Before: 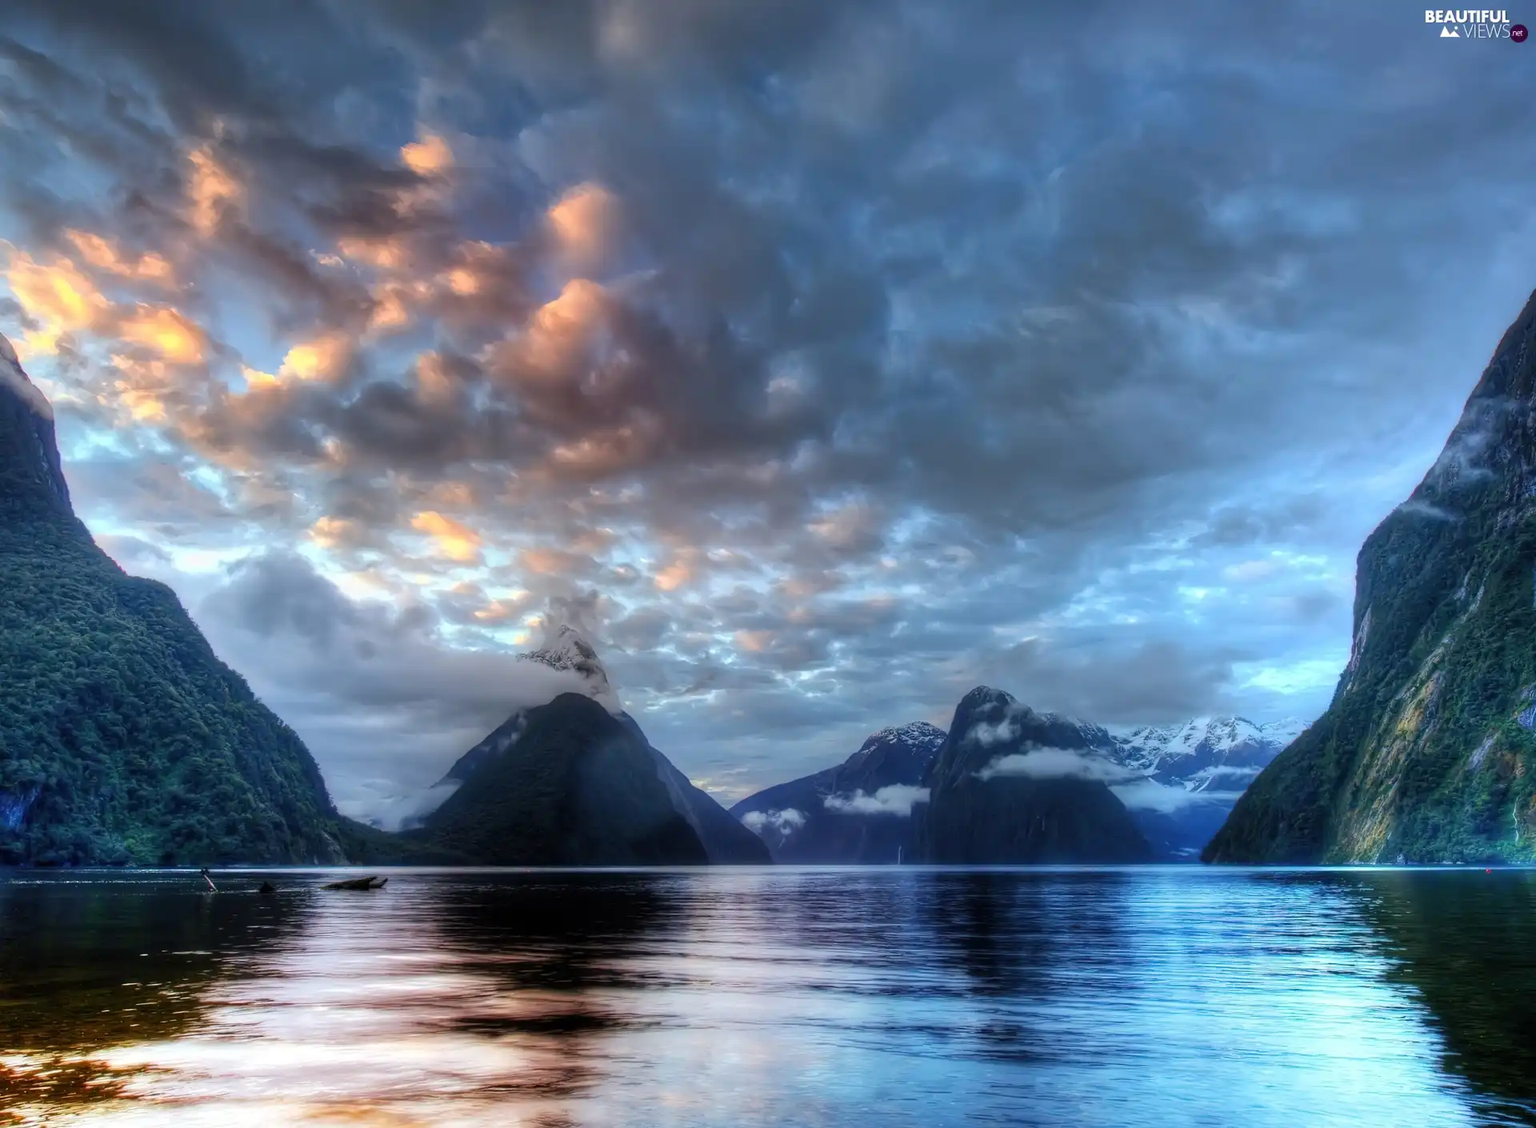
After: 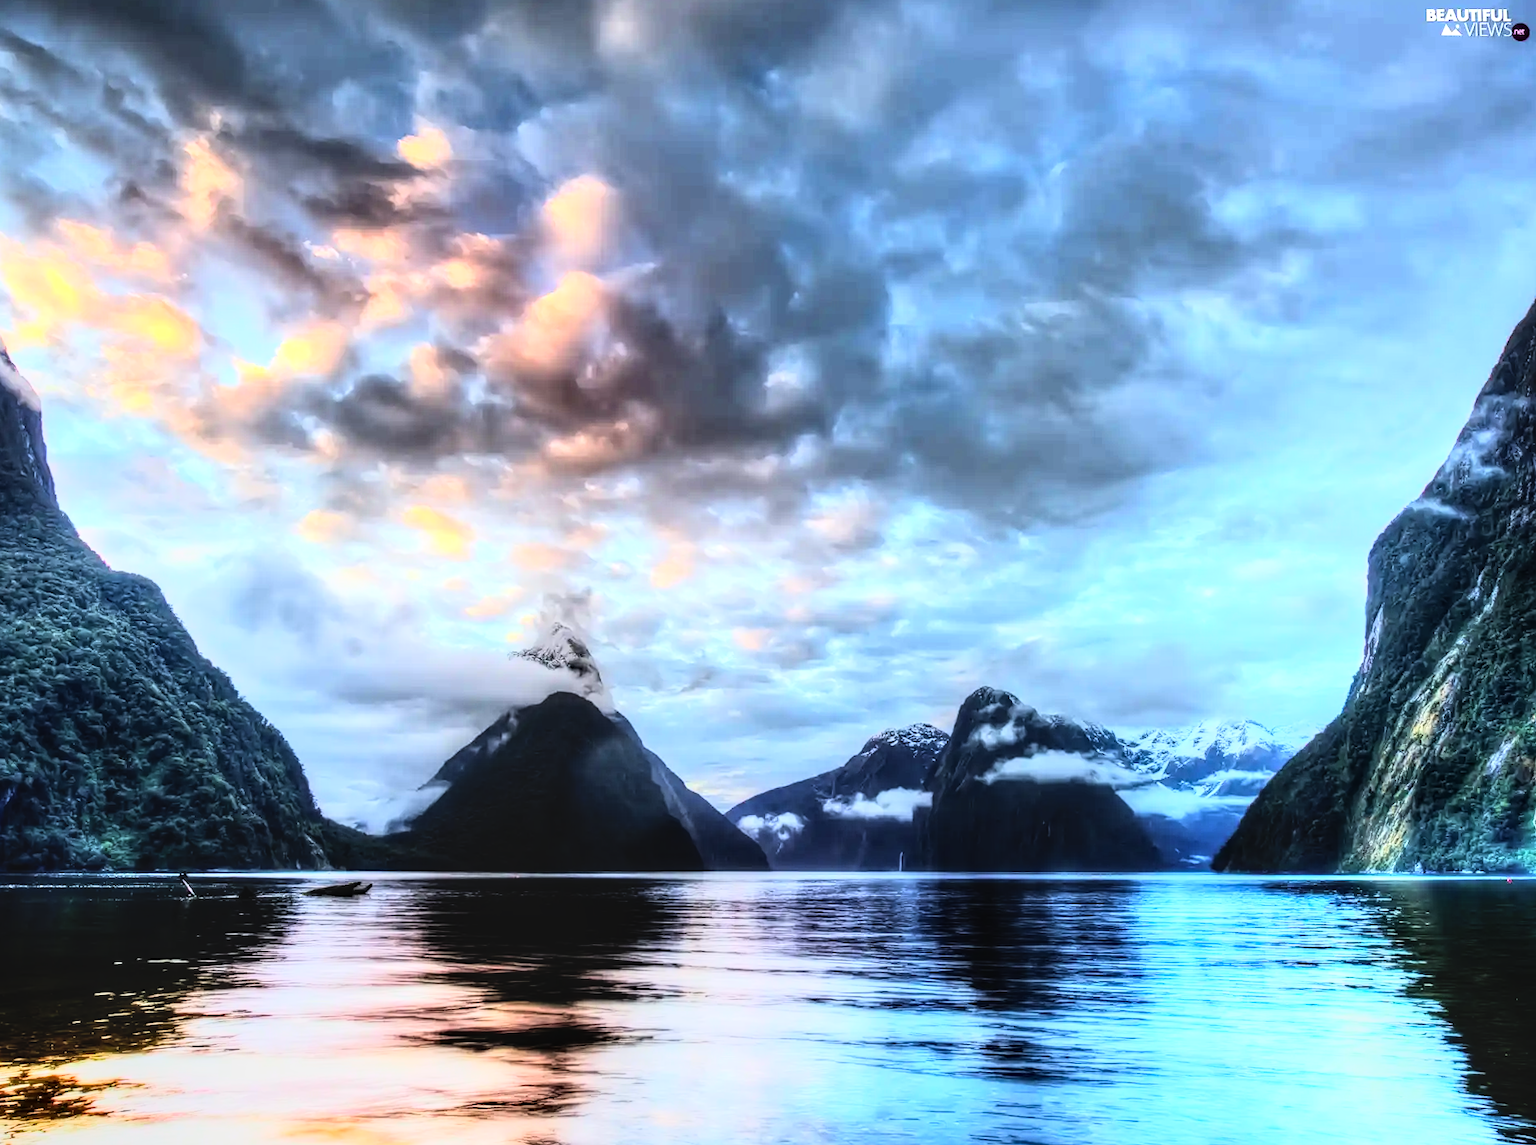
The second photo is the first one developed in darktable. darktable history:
rotate and perspective: rotation 0.226°, lens shift (vertical) -0.042, crop left 0.023, crop right 0.982, crop top 0.006, crop bottom 0.994
rgb curve: curves: ch0 [(0, 0) (0.21, 0.15) (0.24, 0.21) (0.5, 0.75) (0.75, 0.96) (0.89, 0.99) (1, 1)]; ch1 [(0, 0.02) (0.21, 0.13) (0.25, 0.2) (0.5, 0.67) (0.75, 0.9) (0.89, 0.97) (1, 1)]; ch2 [(0, 0.02) (0.21, 0.13) (0.25, 0.2) (0.5, 0.67) (0.75, 0.9) (0.89, 0.97) (1, 1)], compensate middle gray true
local contrast: on, module defaults
